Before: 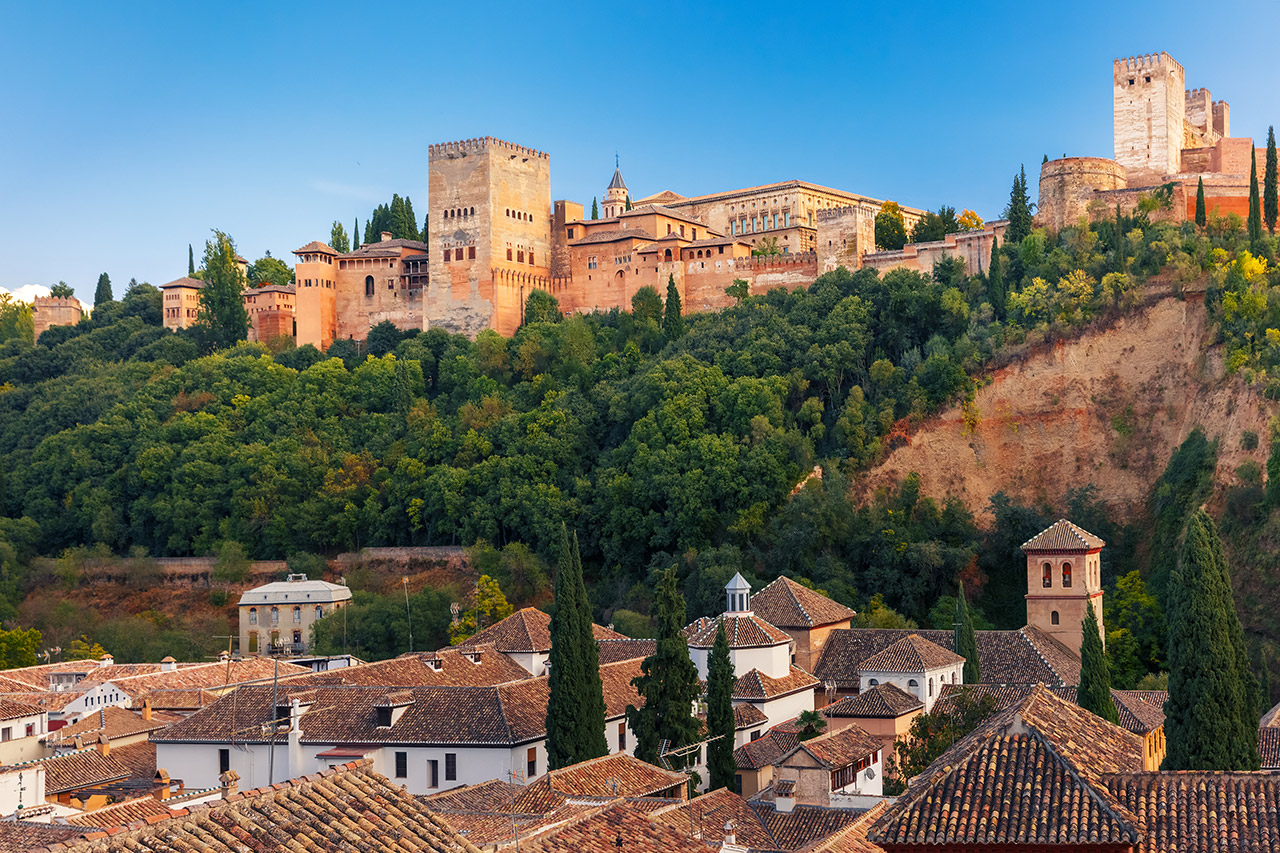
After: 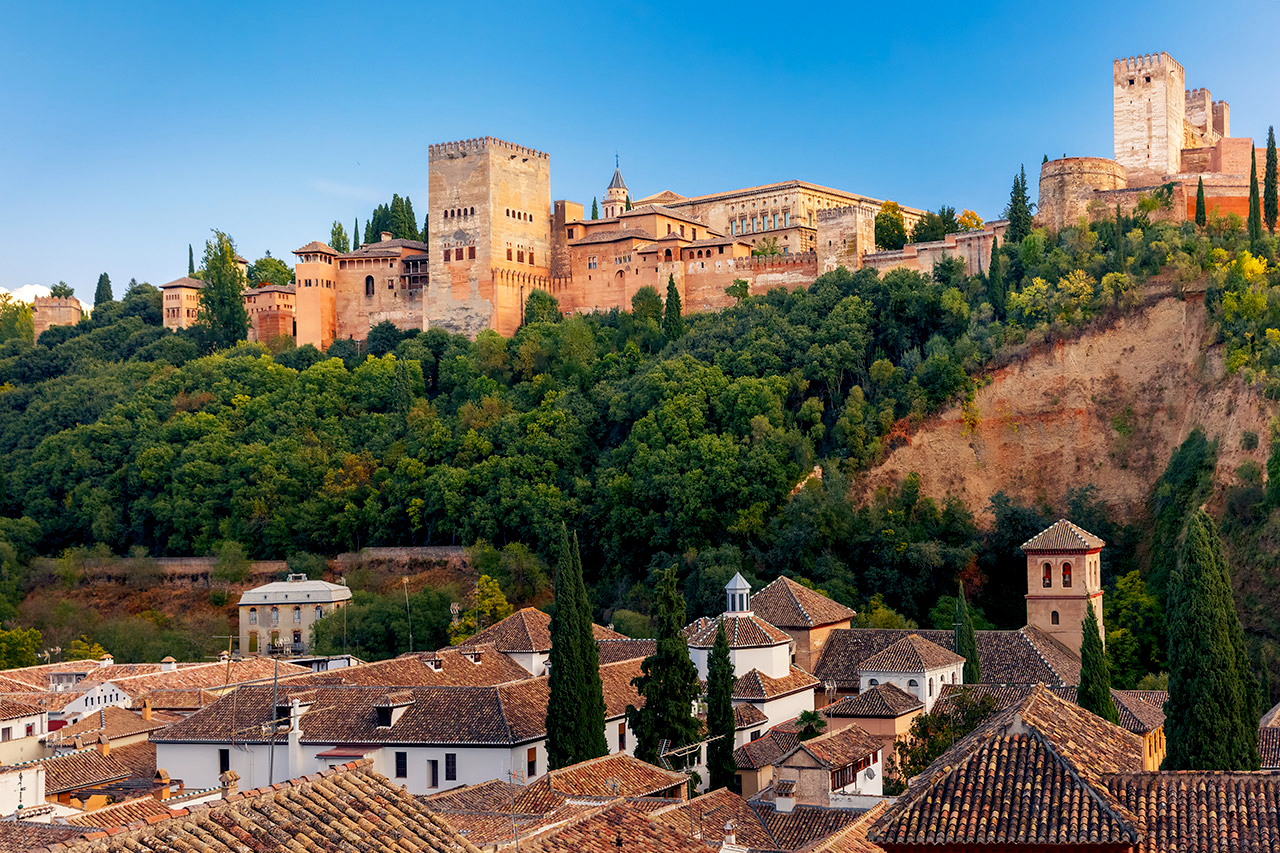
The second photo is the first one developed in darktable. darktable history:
white balance: emerald 1
exposure: black level correction 0.01, exposure 0.011 EV, compensate highlight preservation false
